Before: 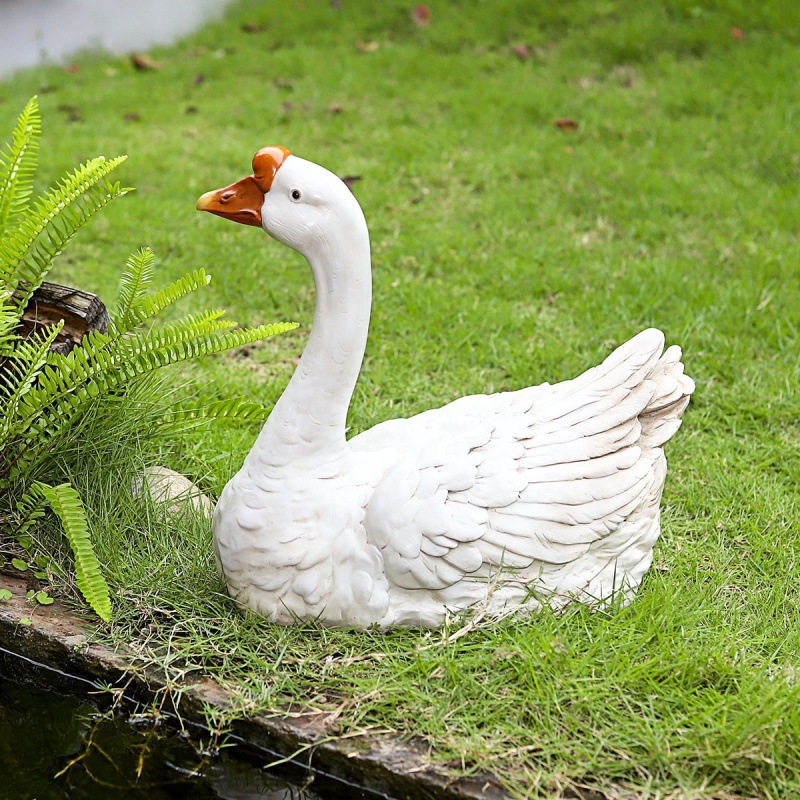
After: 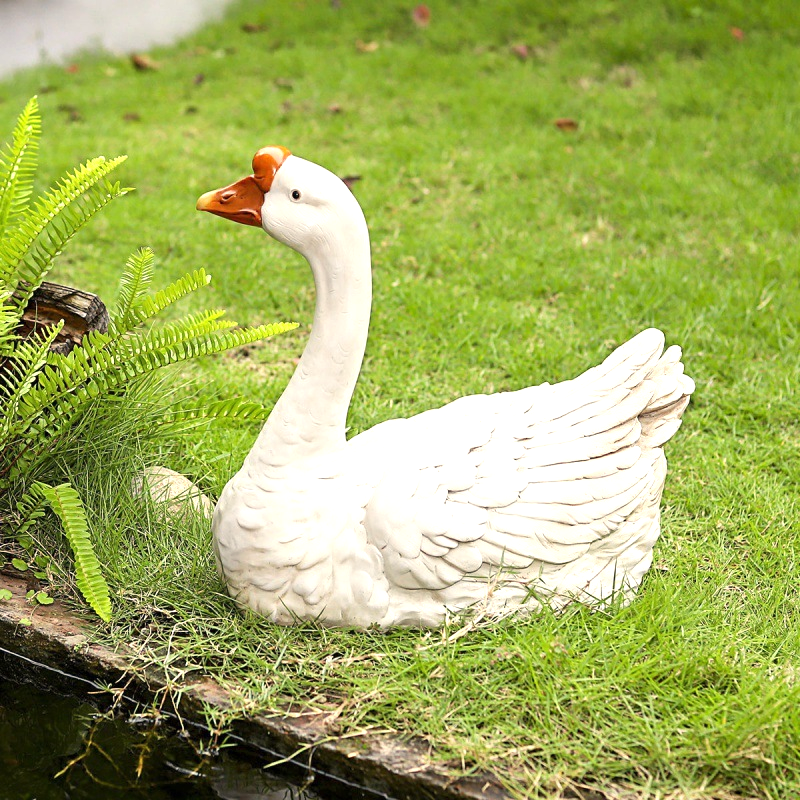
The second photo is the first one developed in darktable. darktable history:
white balance: red 1.045, blue 0.932
exposure: exposure 0.376 EV, compensate highlight preservation false
